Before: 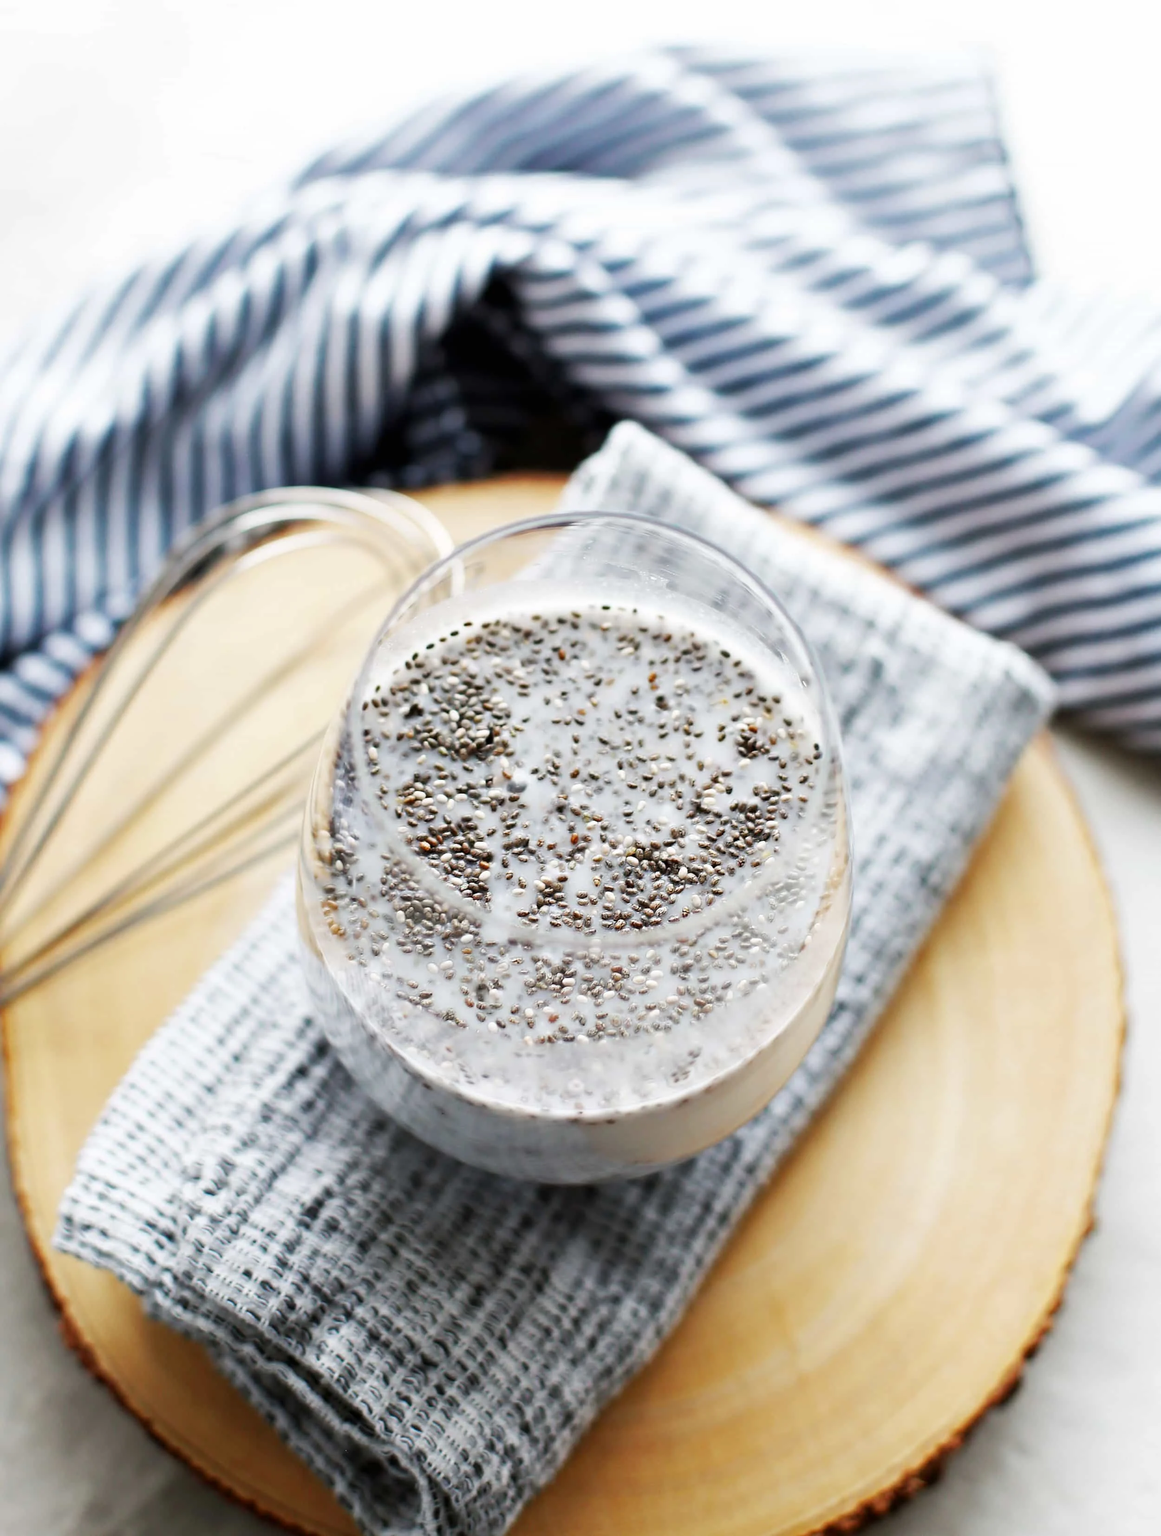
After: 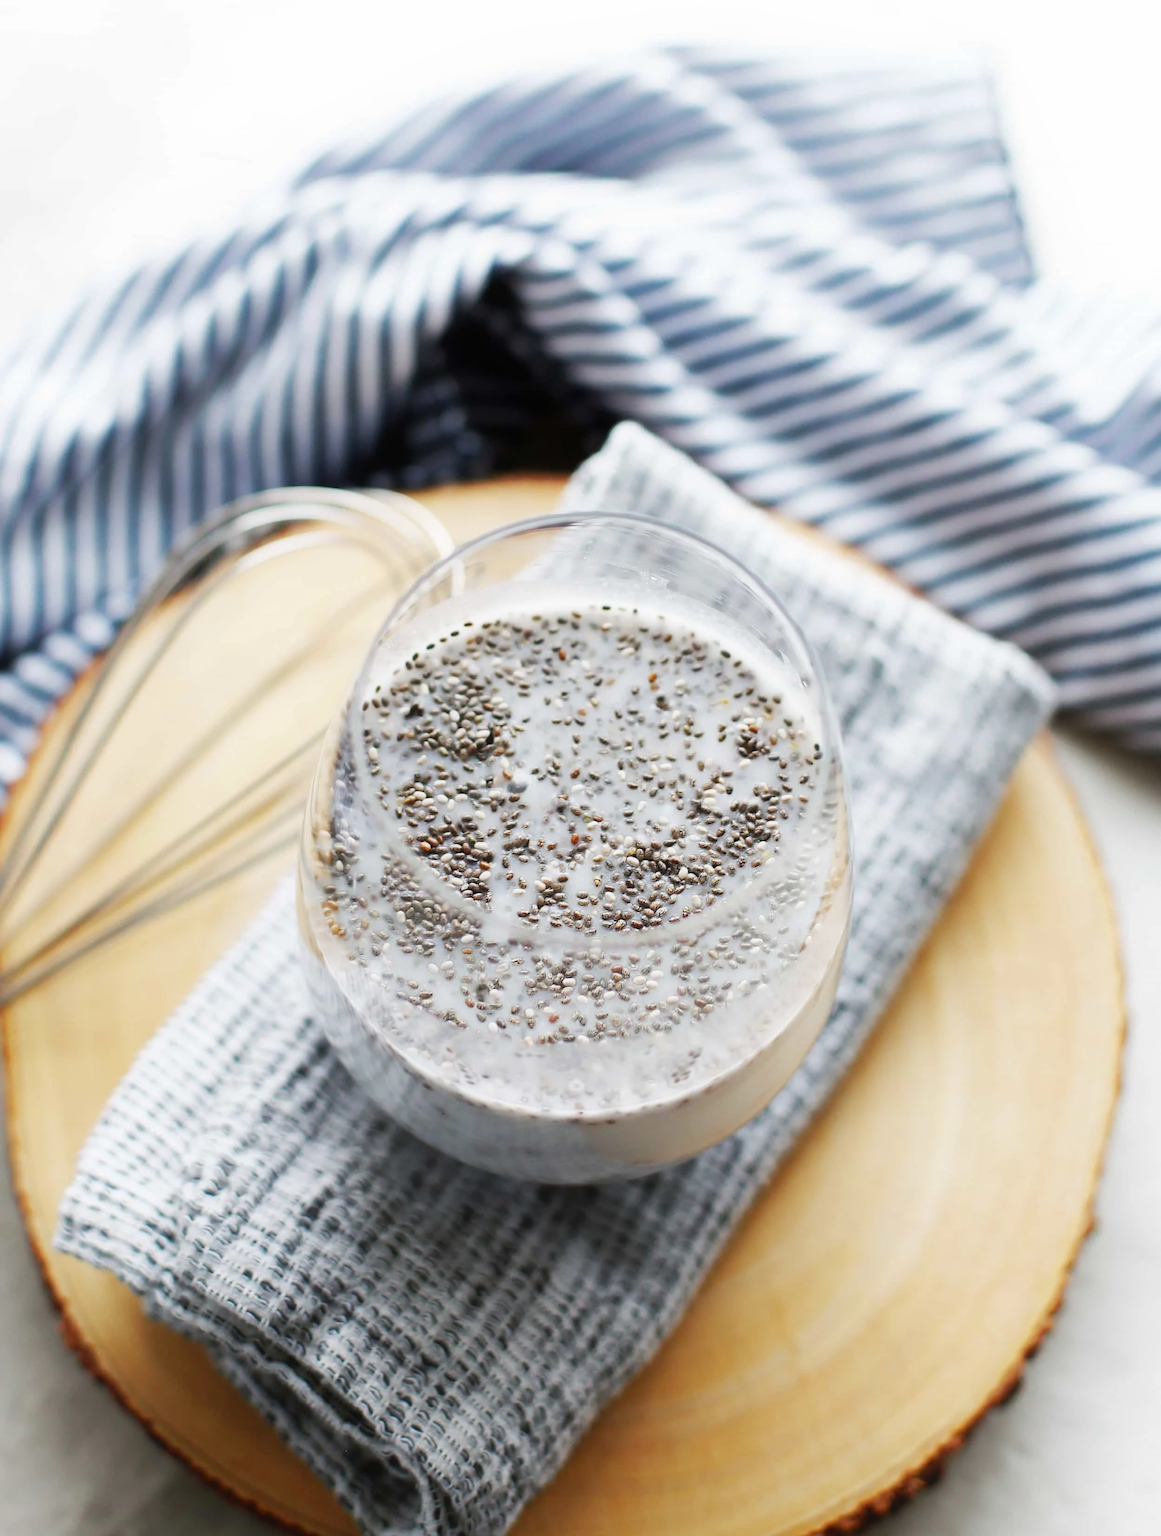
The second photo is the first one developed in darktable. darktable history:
contrast equalizer: octaves 7, y [[0.511, 0.558, 0.631, 0.632, 0.559, 0.512], [0.5 ×6], [0.507, 0.559, 0.627, 0.644, 0.647, 0.647], [0 ×6], [0 ×6]], mix -0.315
